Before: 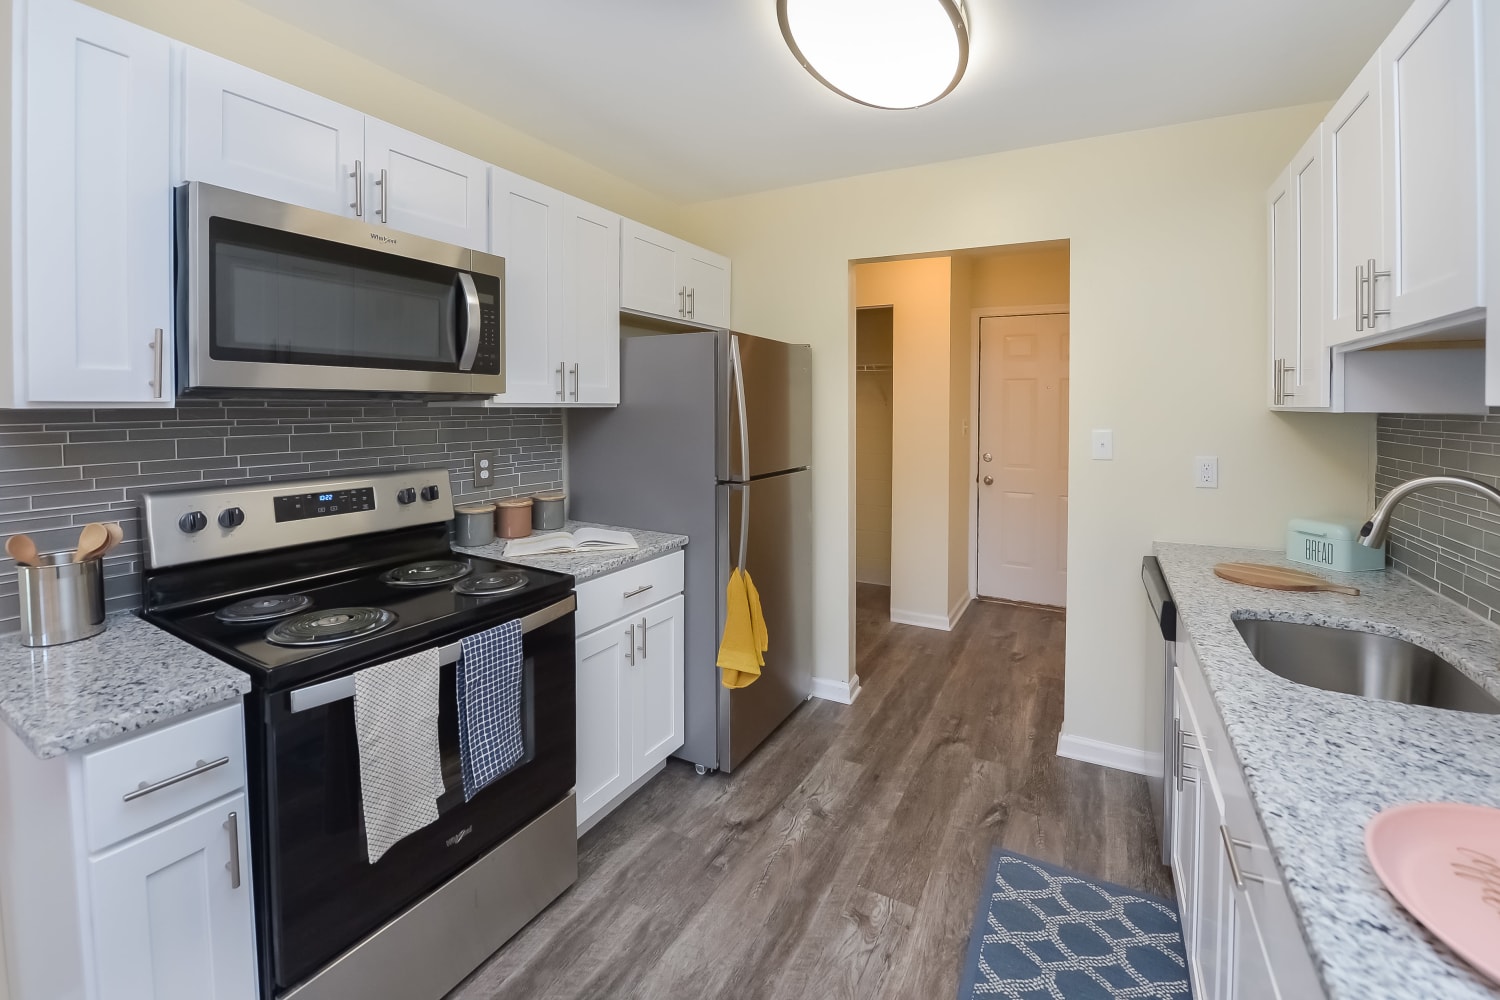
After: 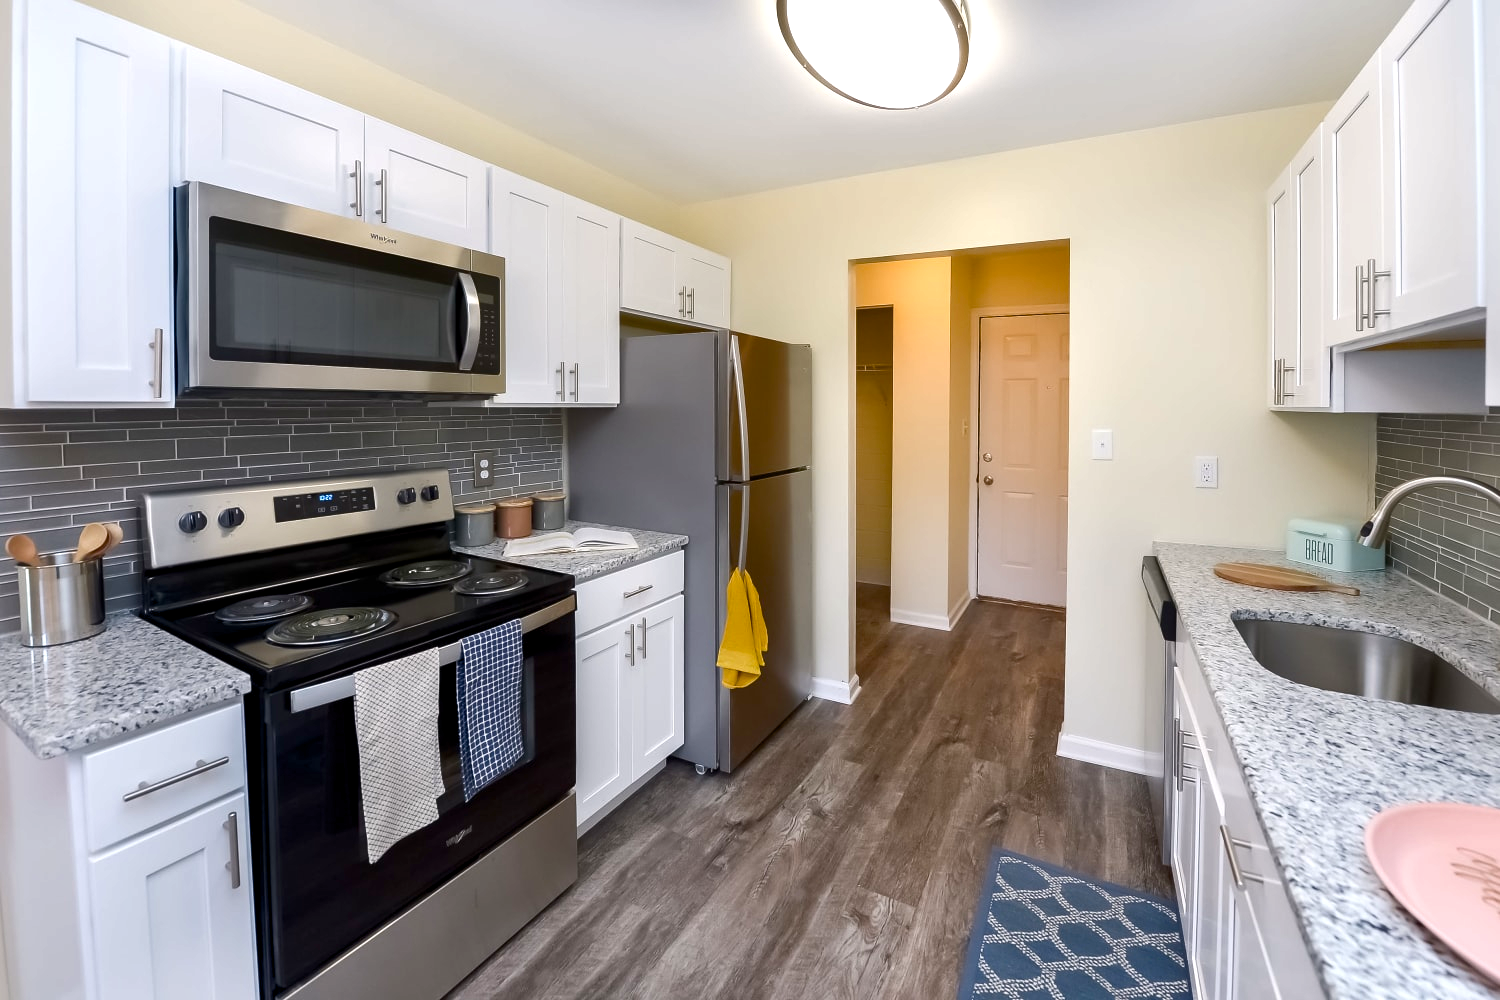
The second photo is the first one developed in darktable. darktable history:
shadows and highlights: shadows 2.95, highlights -18.96, soften with gaussian
color balance rgb: highlights gain › chroma 0.297%, highlights gain › hue 330.36°, global offset › luminance -0.493%, perceptual saturation grading › global saturation 0.877%, perceptual saturation grading › mid-tones 6.404%, perceptual saturation grading › shadows 71.981%, perceptual brilliance grading › global brilliance 14.357%, perceptual brilliance grading › shadows -34.818%
